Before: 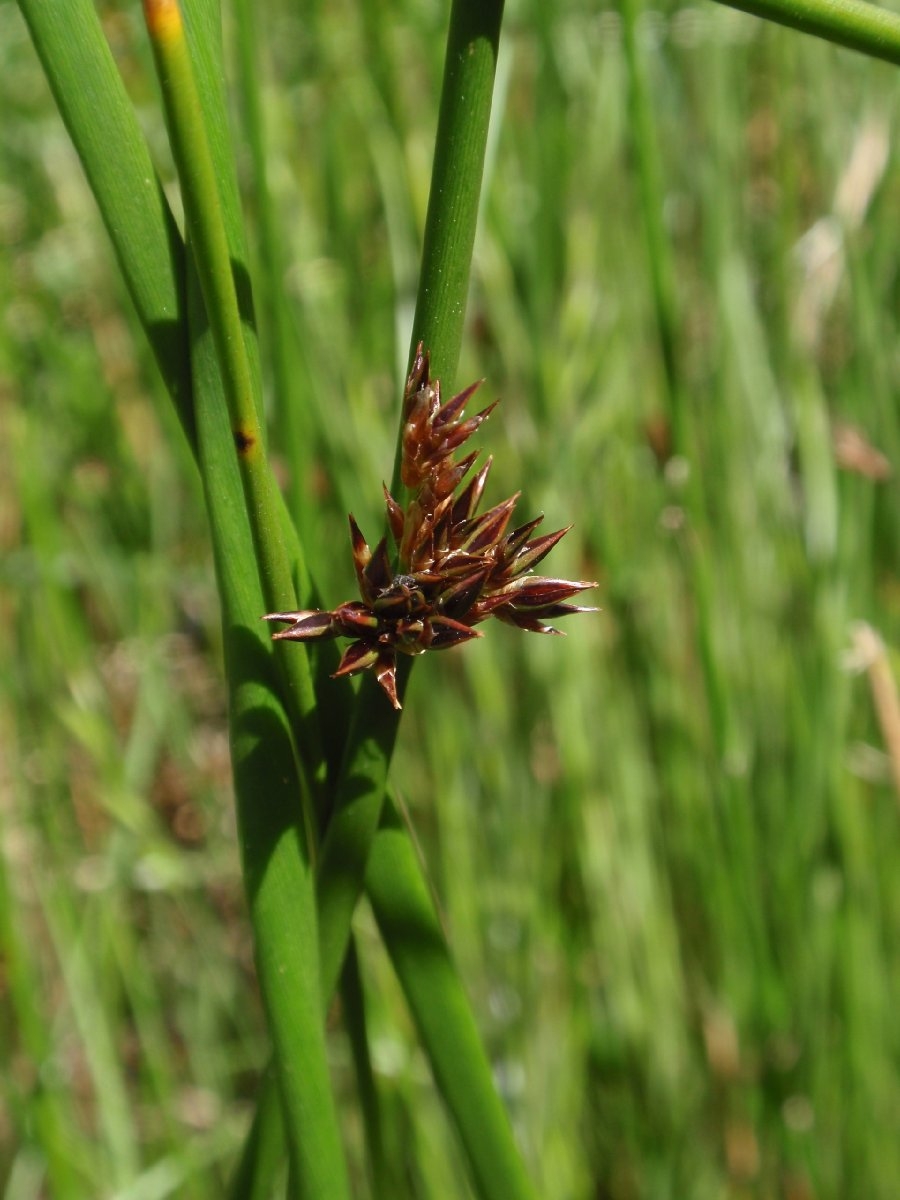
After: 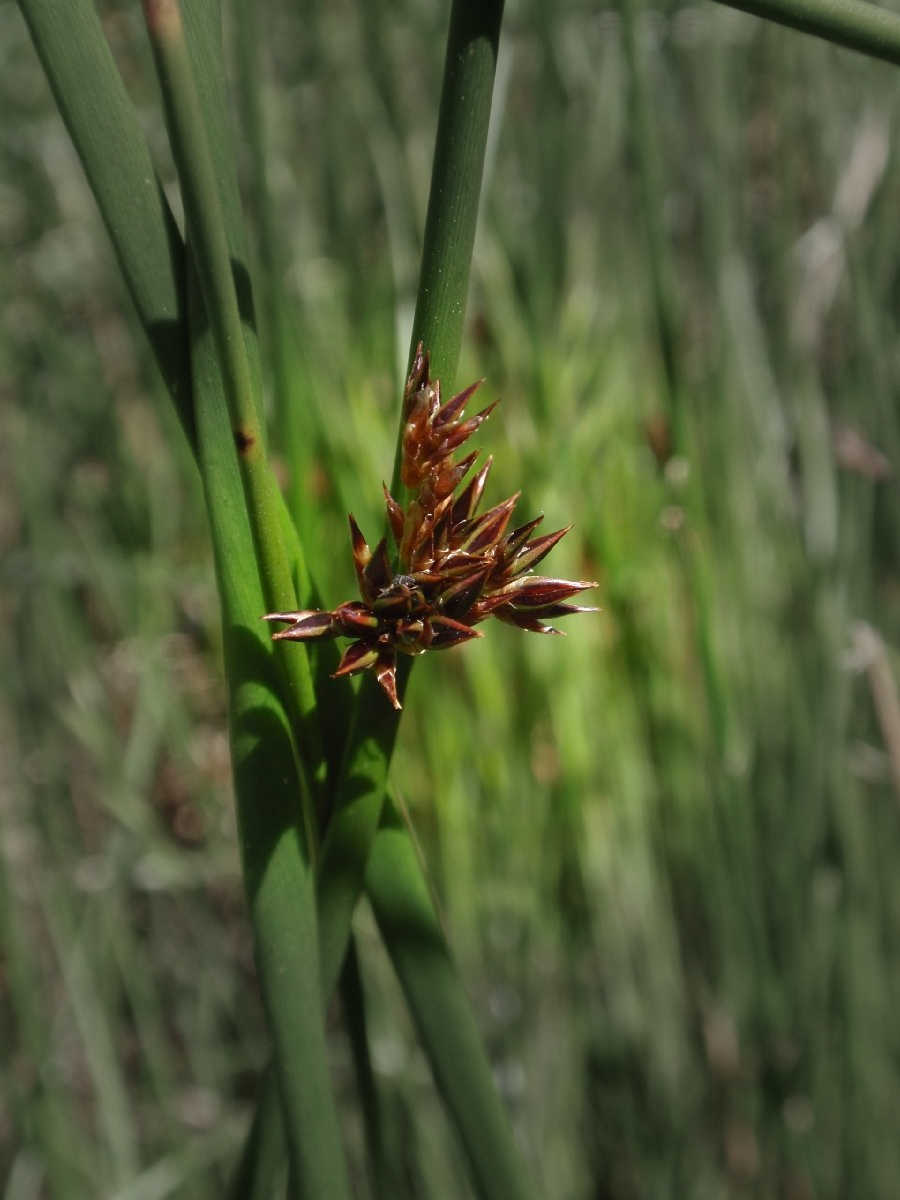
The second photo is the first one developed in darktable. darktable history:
vignetting: fall-off start 31.14%, fall-off radius 35.85%
